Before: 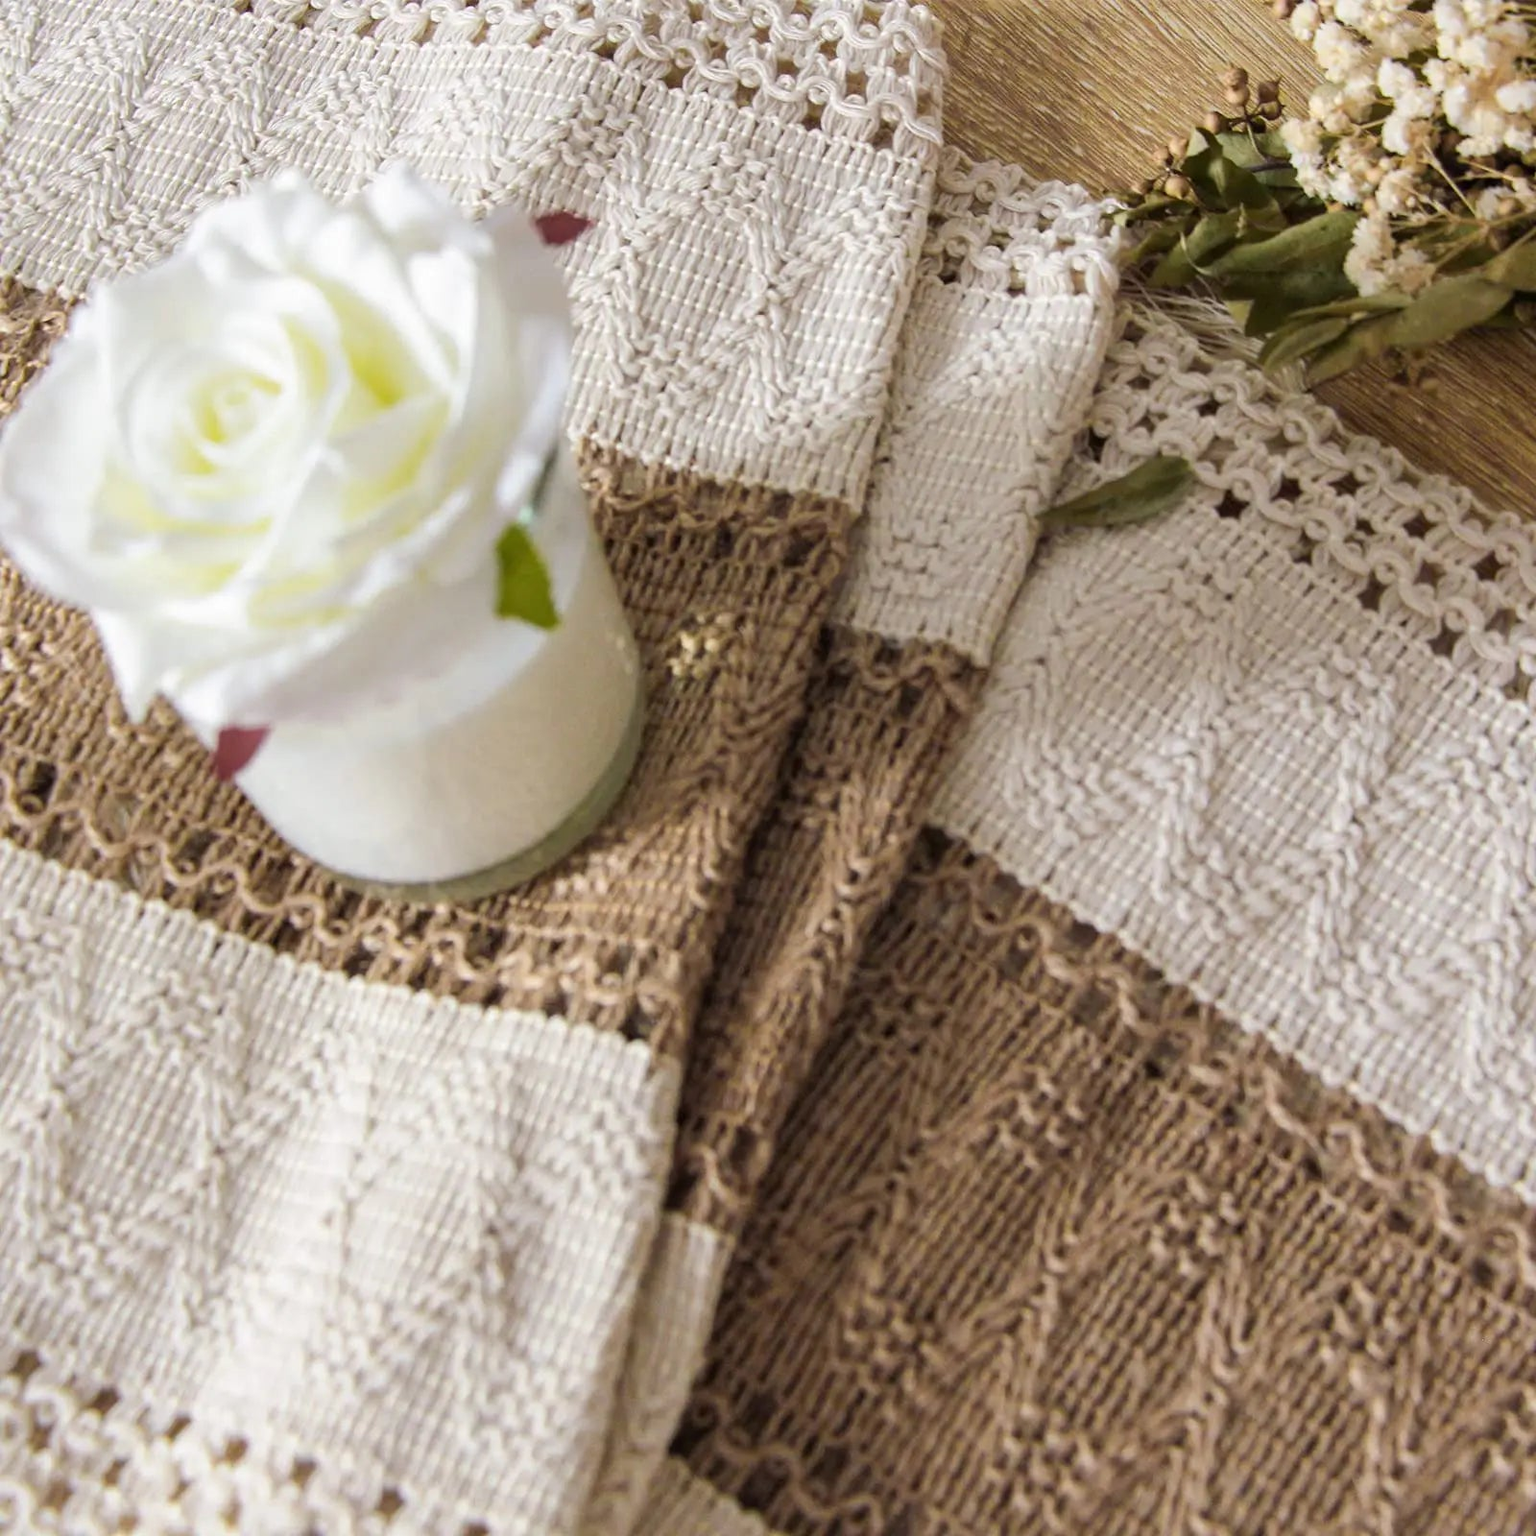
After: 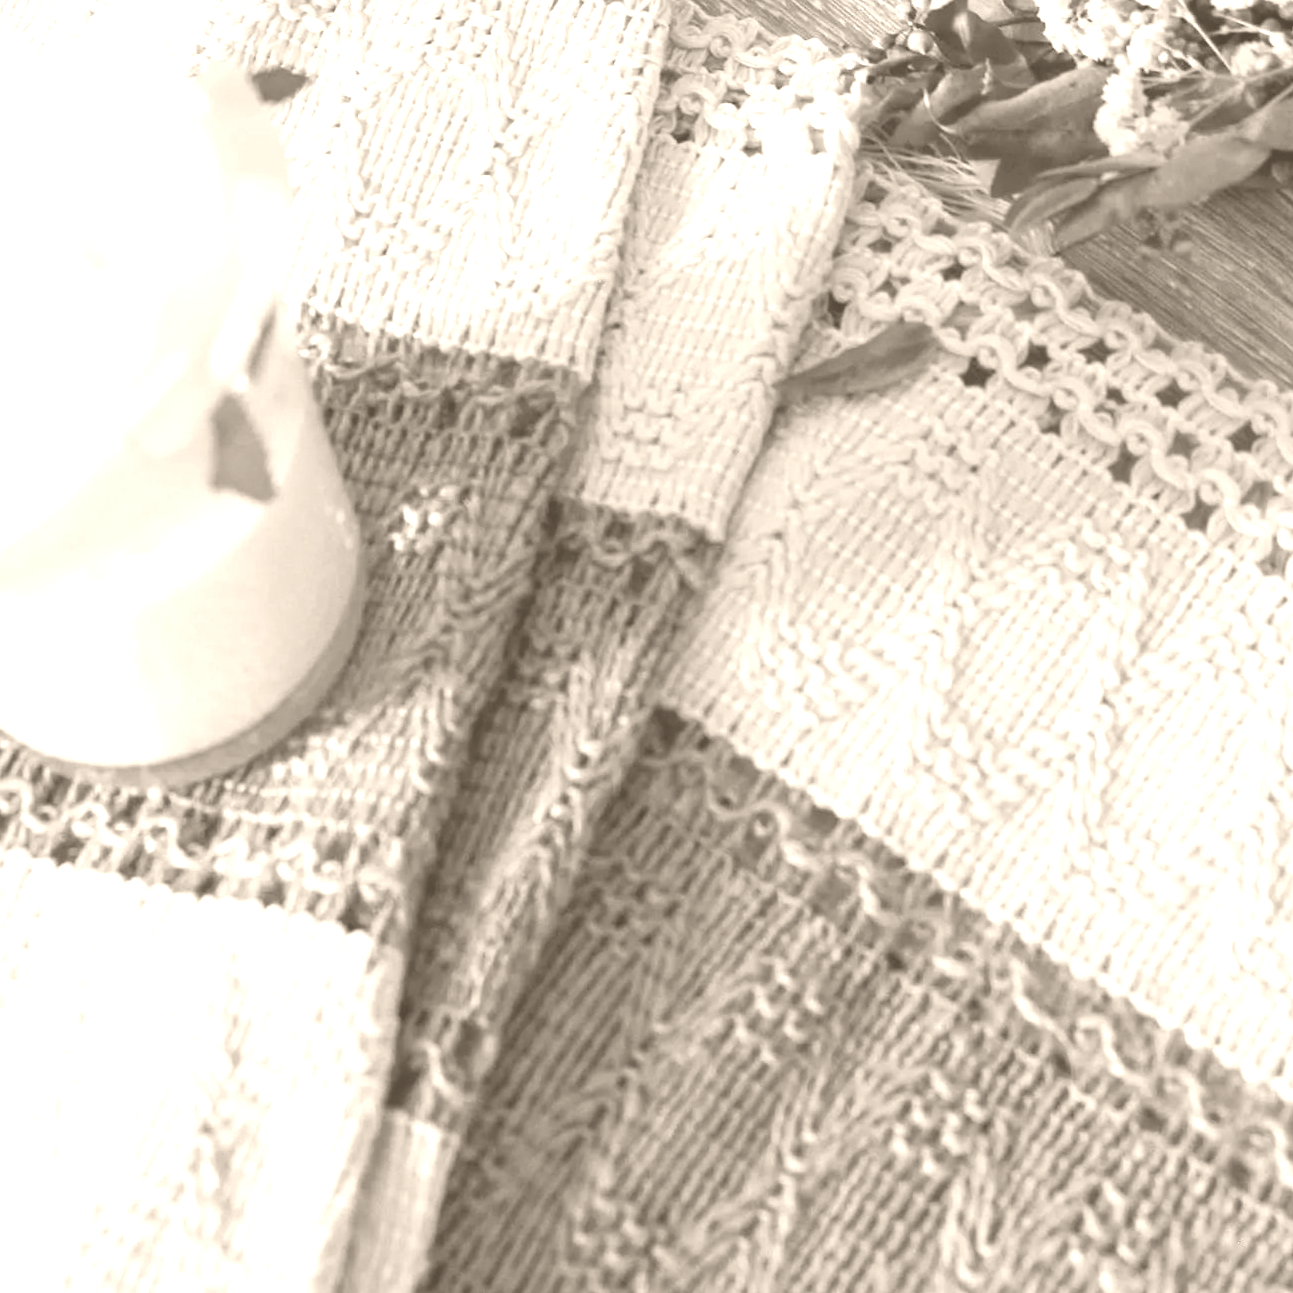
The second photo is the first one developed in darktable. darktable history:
crop: left 19.159%, top 9.58%, bottom 9.58%
colorize: hue 34.49°, saturation 35.33%, source mix 100%, version 1
